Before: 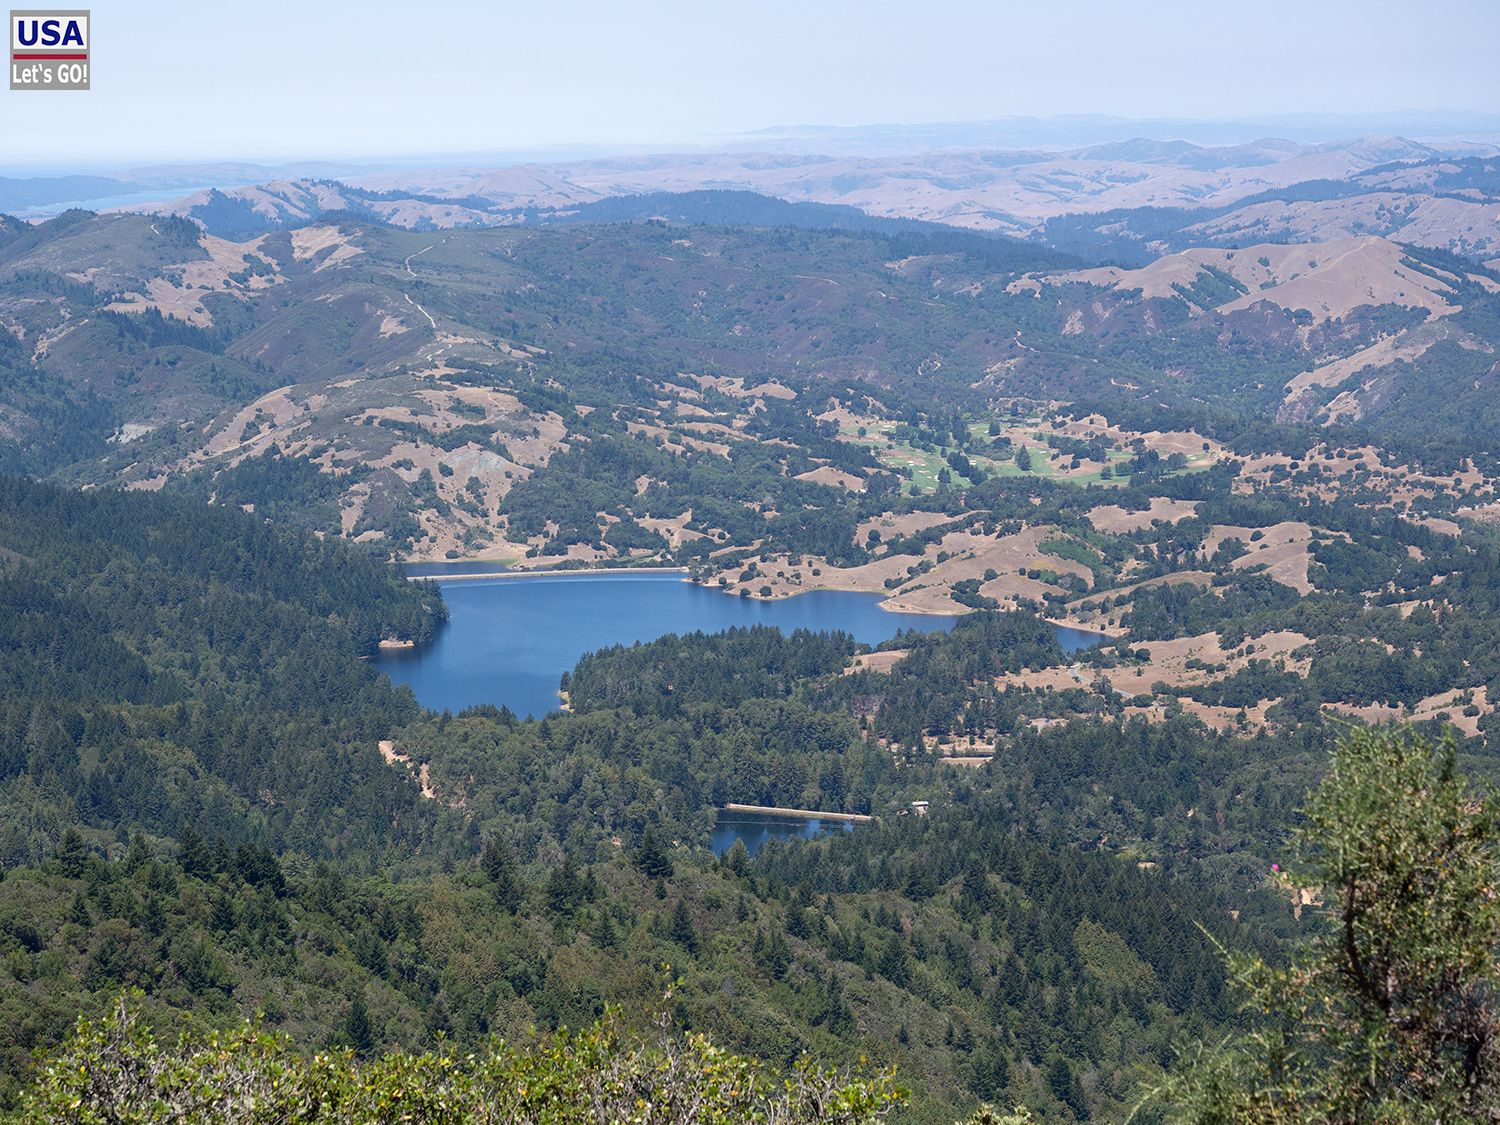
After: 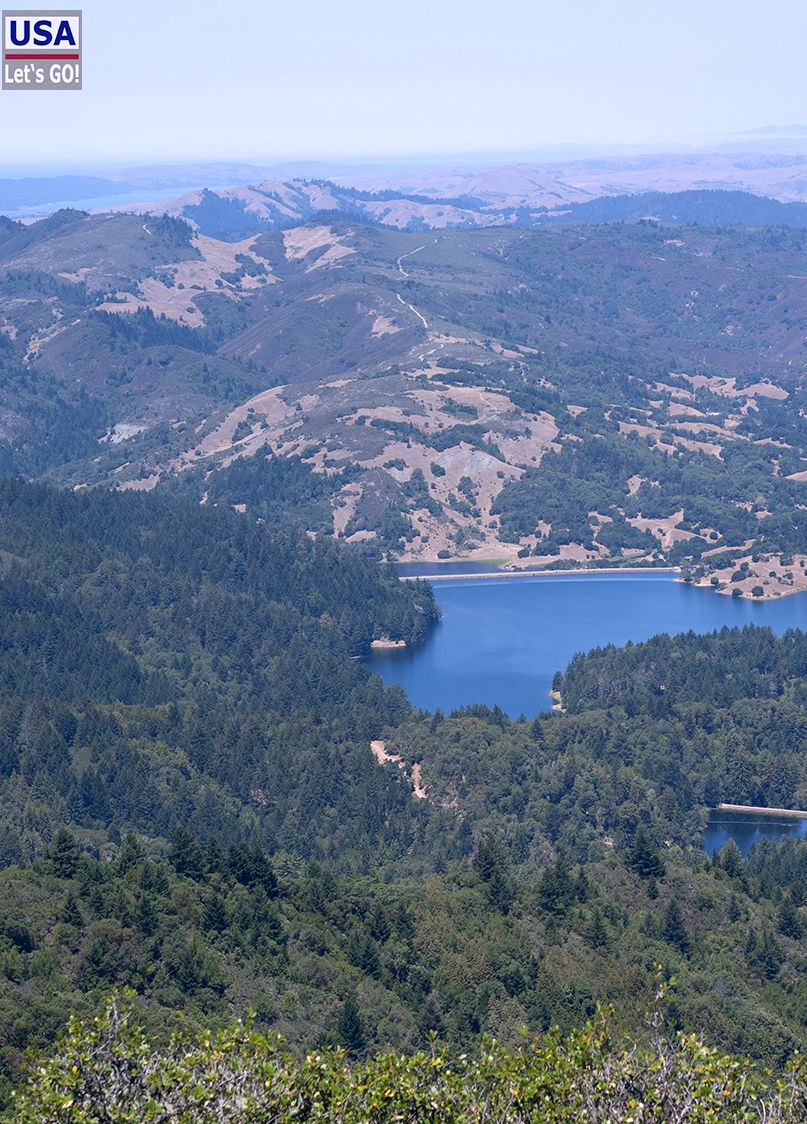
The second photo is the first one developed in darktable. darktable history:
color balance rgb: shadows lift › hue 87.51°, highlights gain › chroma 1.62%, highlights gain › hue 55.1°, global offset › chroma 0.06%, global offset › hue 253.66°, linear chroma grading › global chroma 0.5%
crop: left 0.587%, right 45.588%, bottom 0.086%
white balance: red 0.967, blue 1.119, emerald 0.756
